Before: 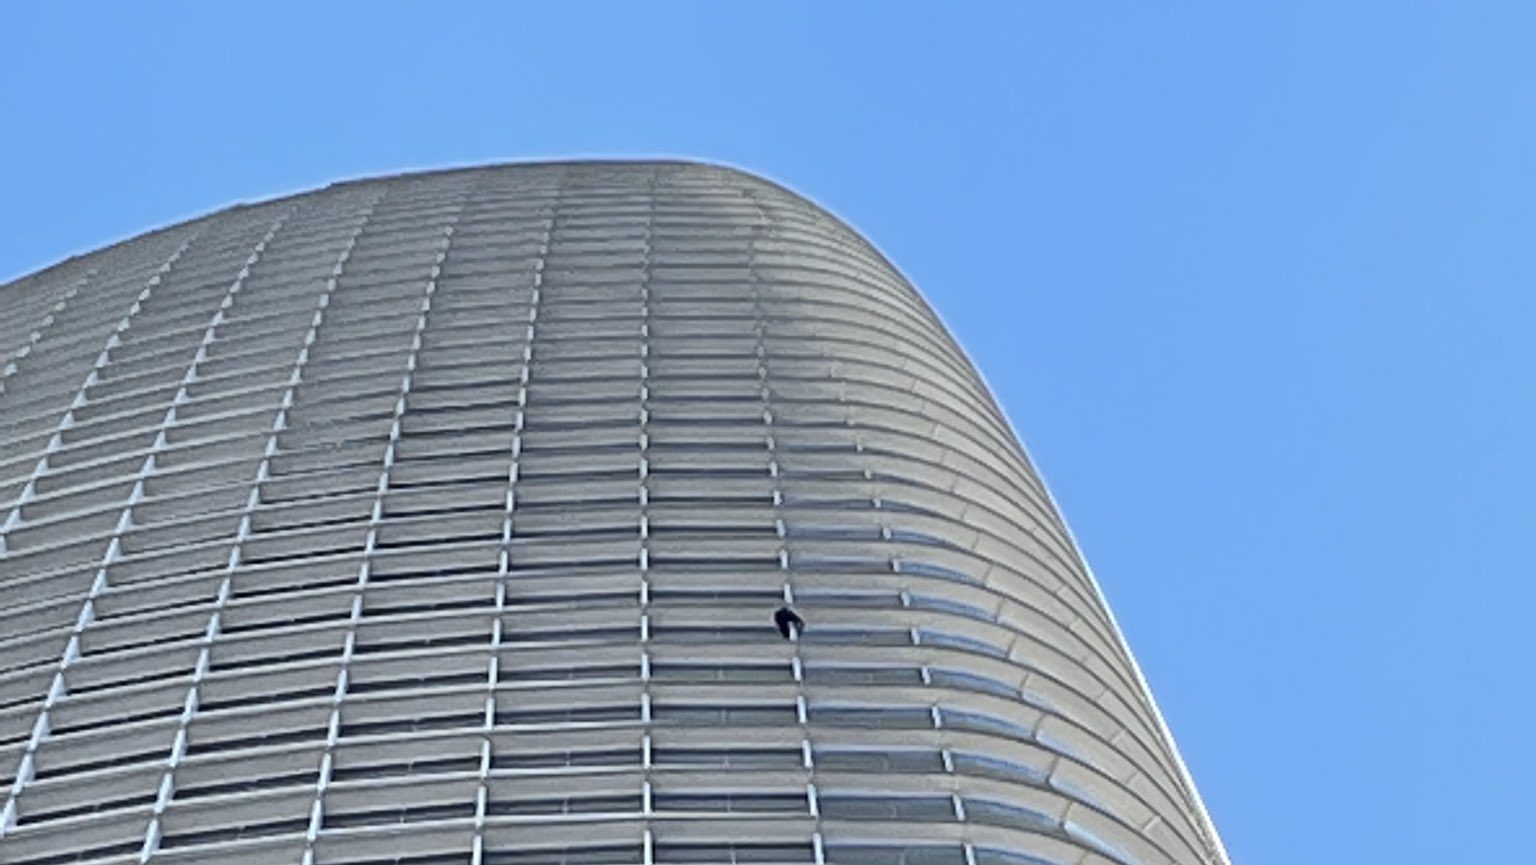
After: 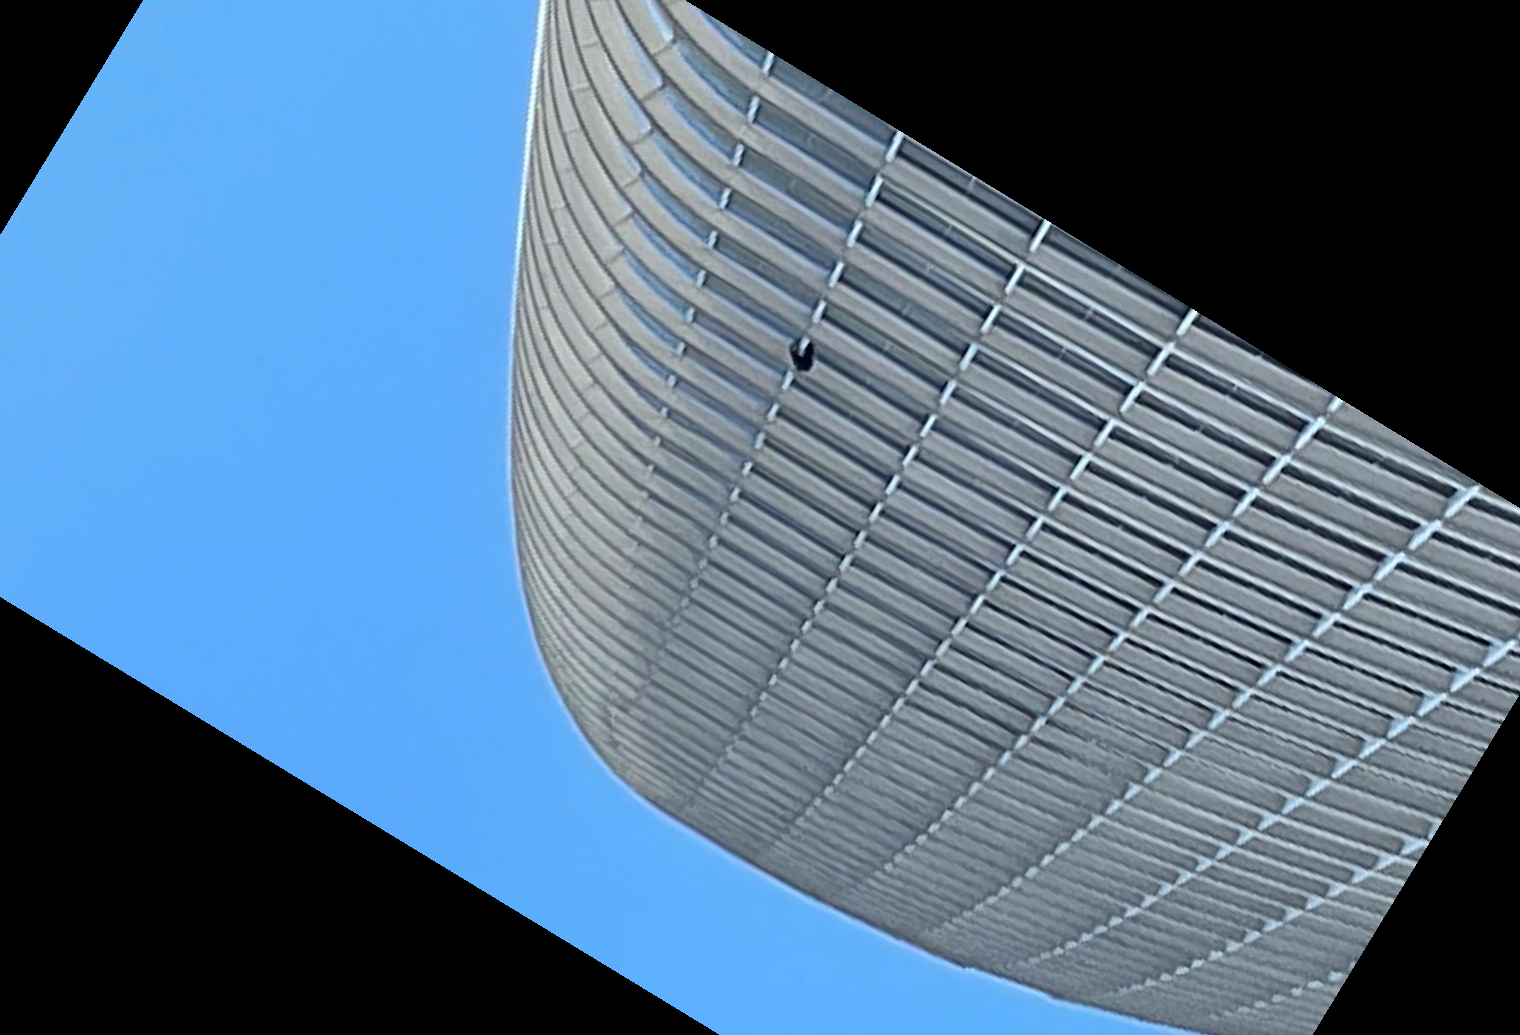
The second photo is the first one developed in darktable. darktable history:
white balance: red 0.986, blue 1.01
crop and rotate: angle 148.68°, left 9.111%, top 15.603%, right 4.588%, bottom 17.041%
